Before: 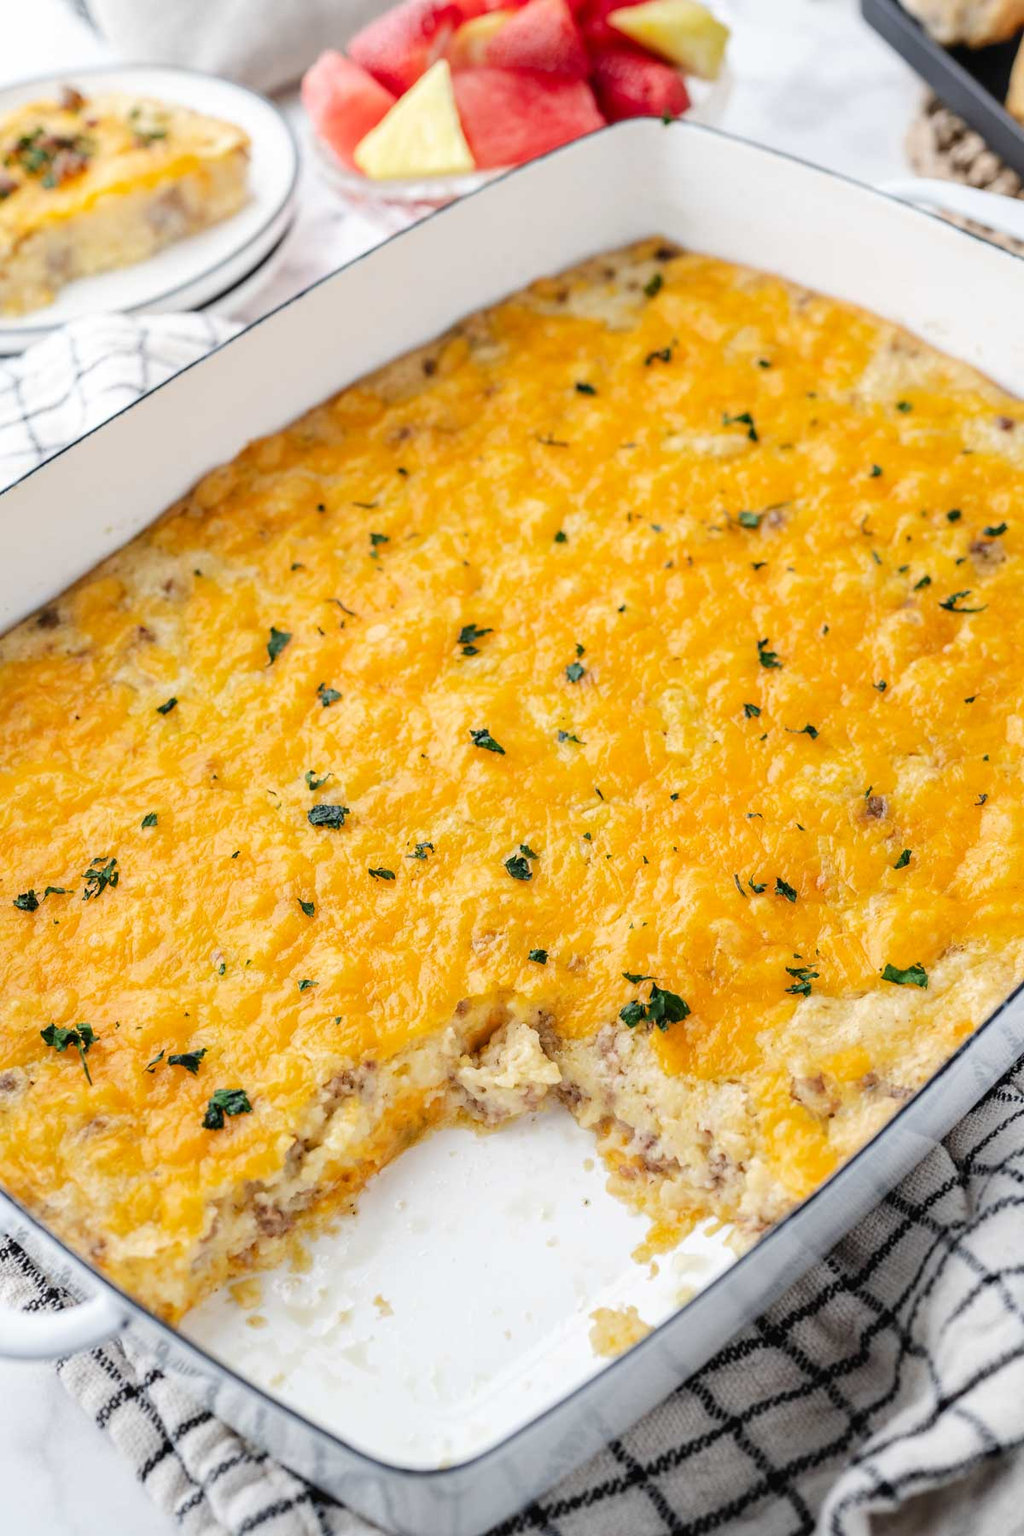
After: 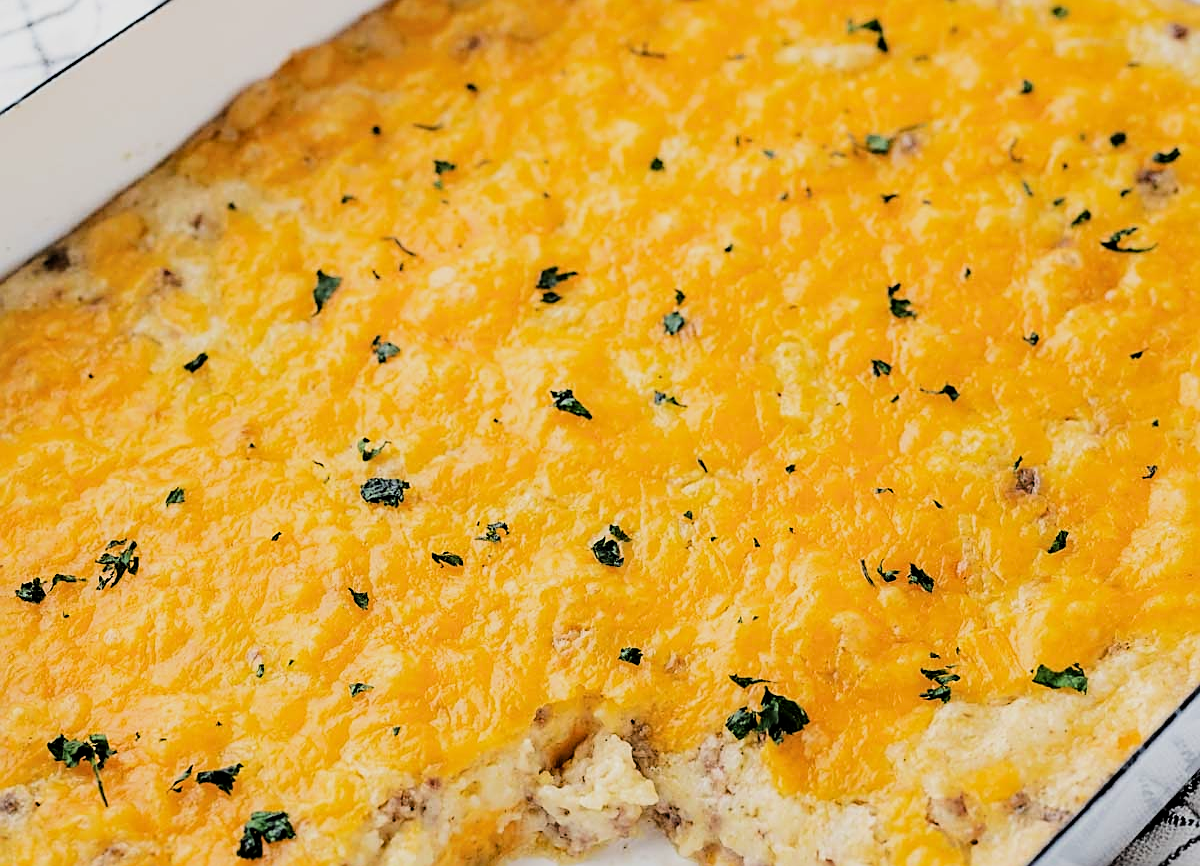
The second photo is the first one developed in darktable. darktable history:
crop and rotate: top 25.838%, bottom 26.034%
filmic rgb: black relative exposure -5.05 EV, white relative exposure 3.98 EV, hardness 2.91, contrast 1.297
sharpen: amount 0.74
